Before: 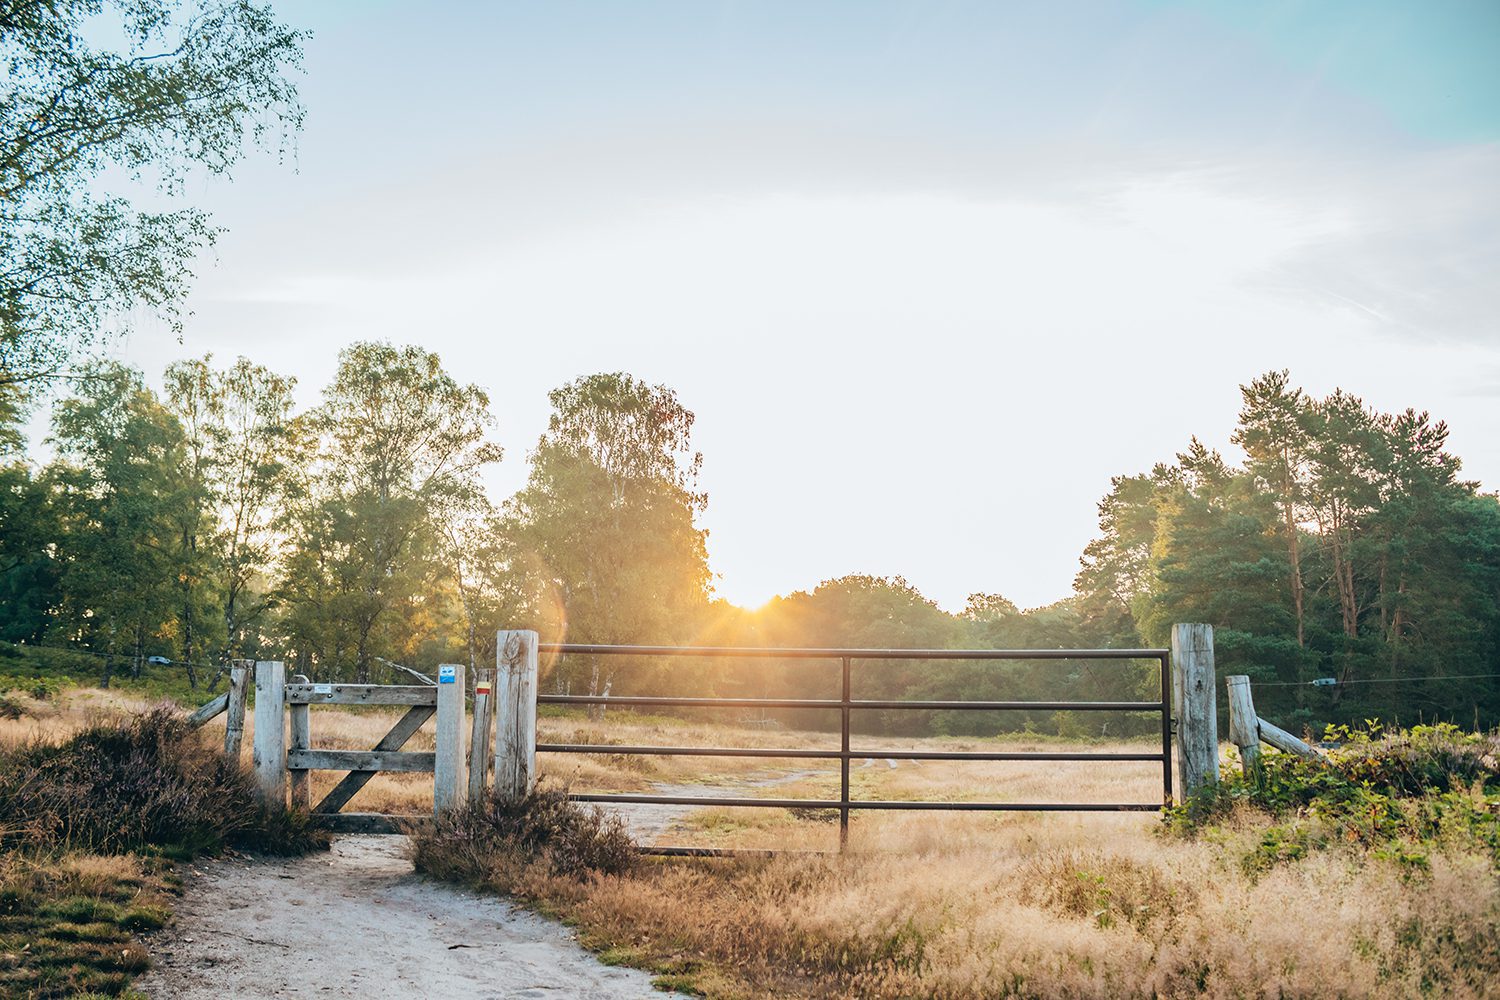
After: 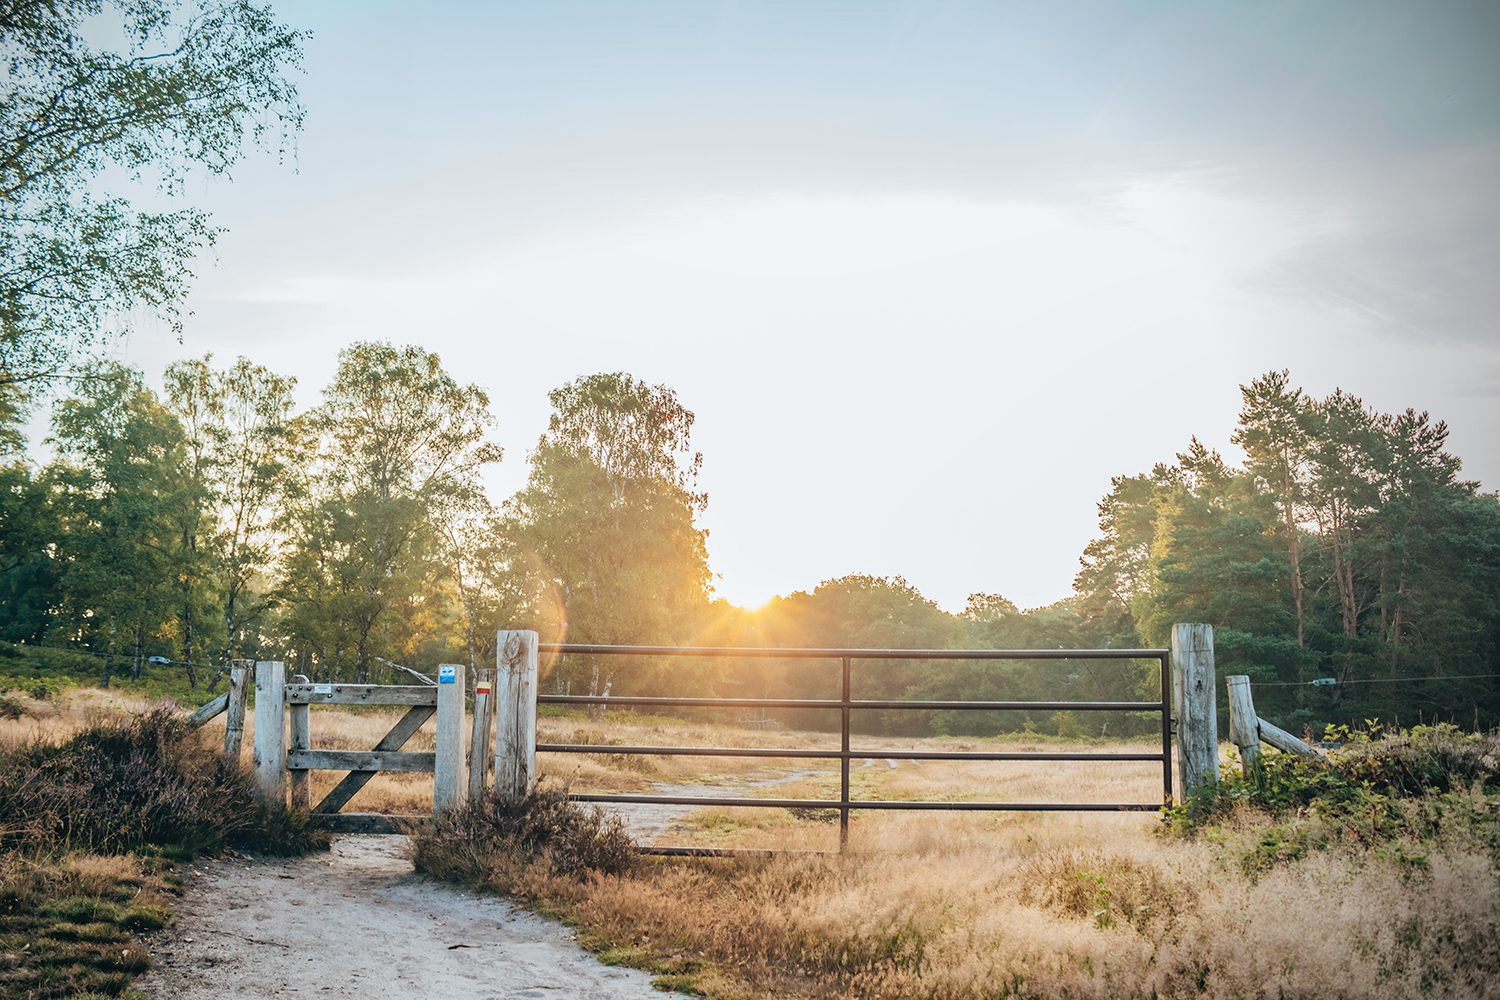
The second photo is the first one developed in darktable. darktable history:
sharpen: radius 5.325, amount 0.312, threshold 26.433
local contrast: detail 110%
vignetting: center (-0.15, 0.013)
